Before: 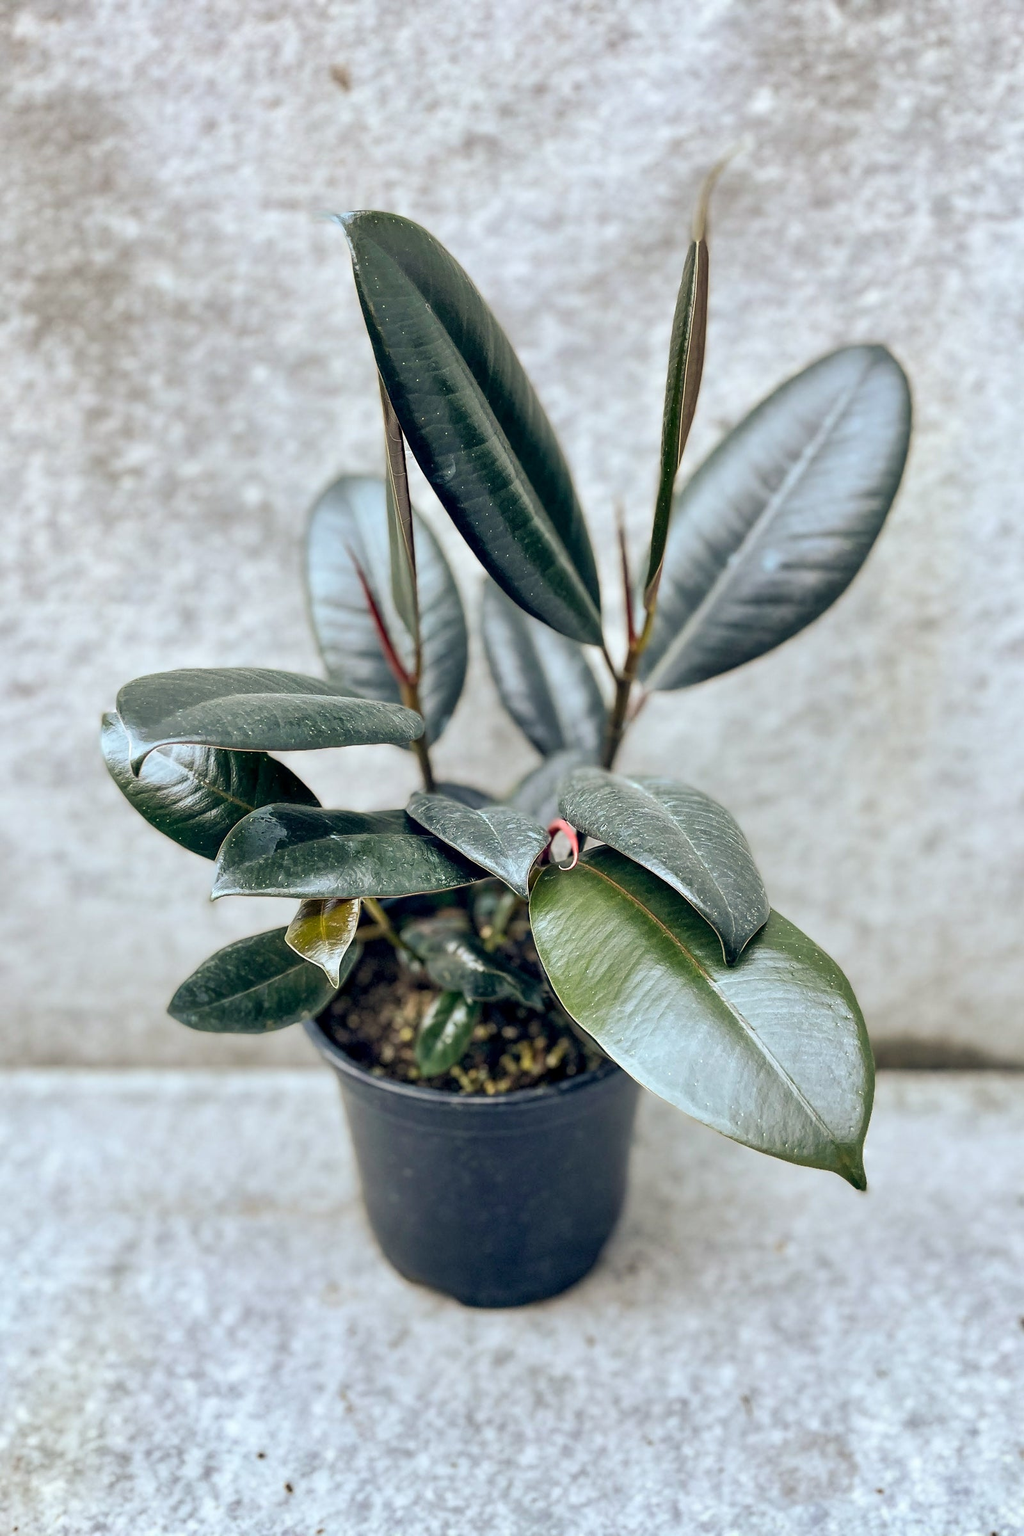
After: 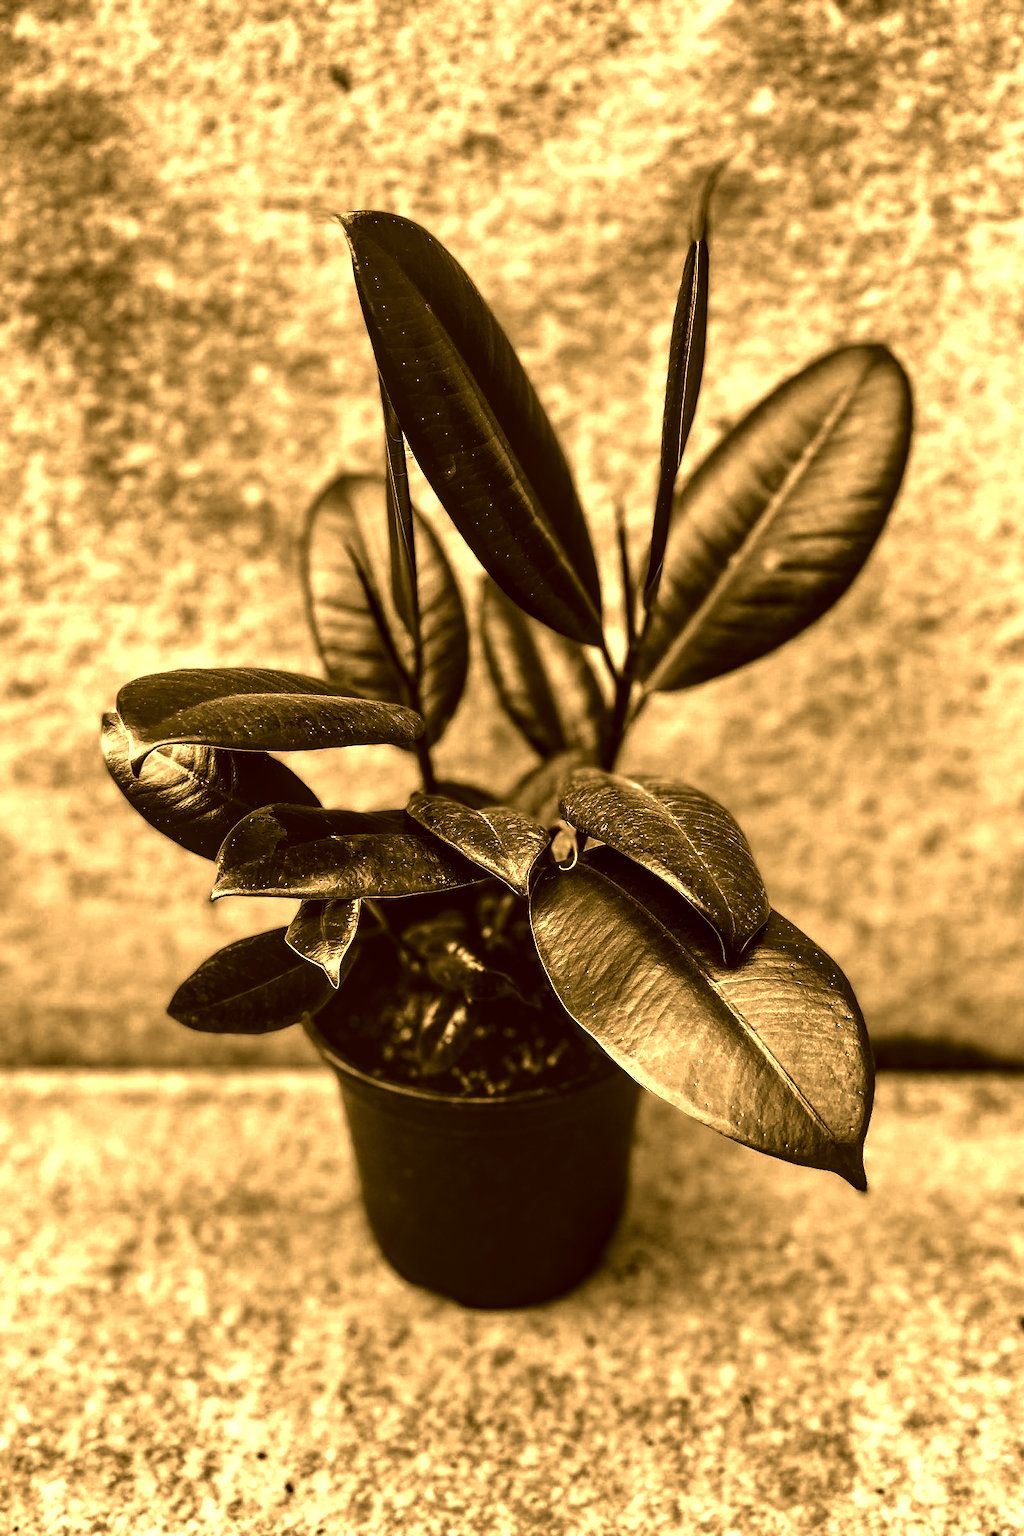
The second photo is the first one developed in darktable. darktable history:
contrast brightness saturation: contrast 0.018, brightness -0.996, saturation -0.987
local contrast: on, module defaults
color correction: highlights a* 10.95, highlights b* 30.16, shadows a* 2.71, shadows b* 17.4, saturation 1.75
exposure: black level correction 0.001, exposure 0.5 EV, compensate exposure bias true, compensate highlight preservation false
